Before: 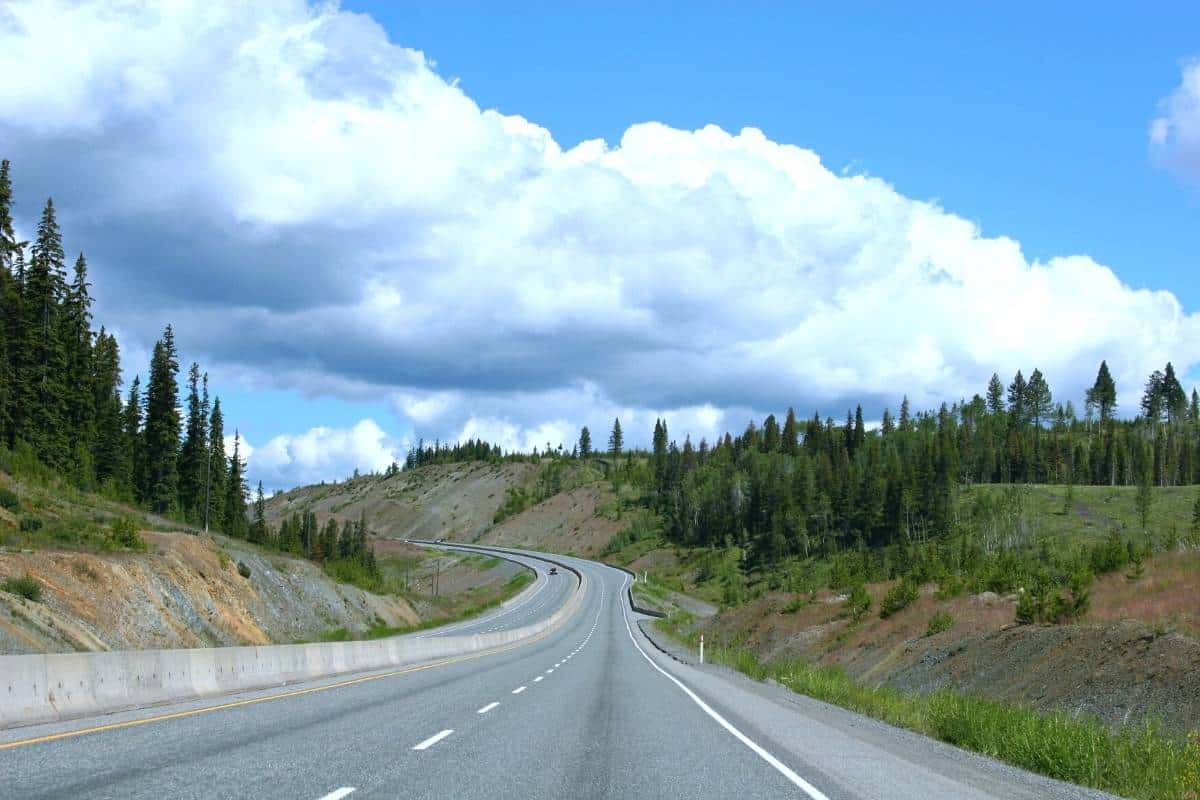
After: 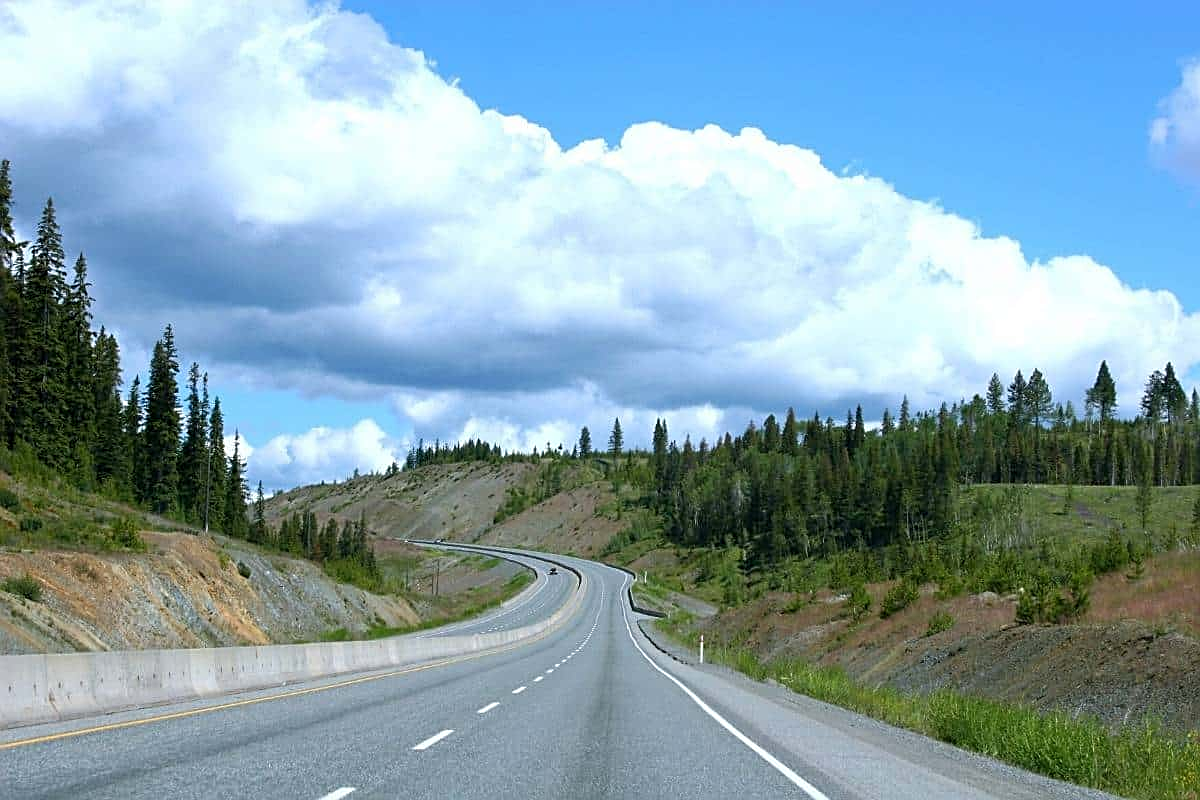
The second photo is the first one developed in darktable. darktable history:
color balance: mode lift, gamma, gain (sRGB), lift [0.97, 1, 1, 1], gamma [1.03, 1, 1, 1]
sharpen: on, module defaults
